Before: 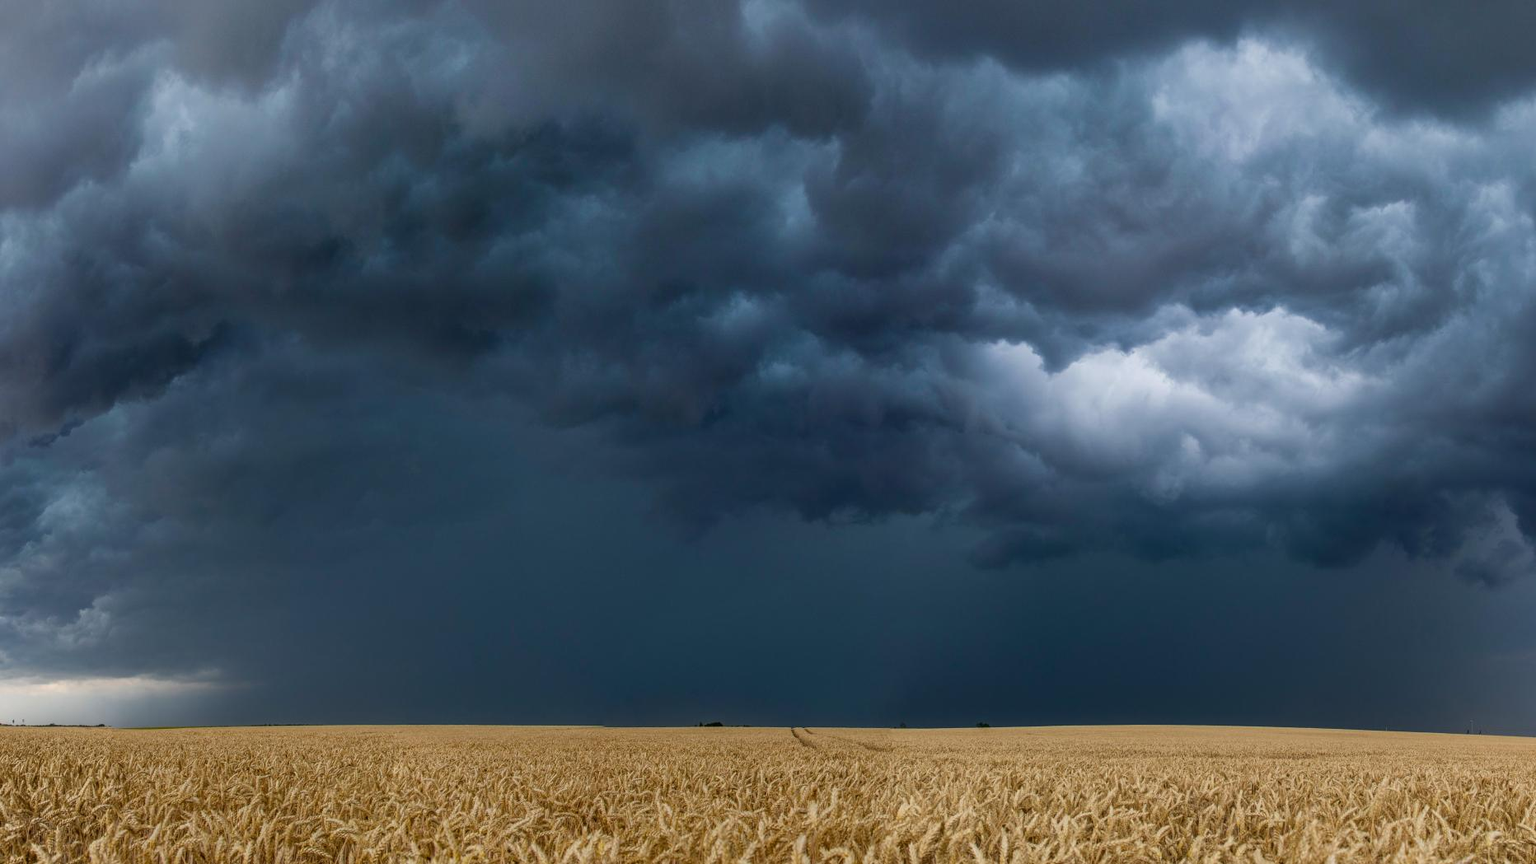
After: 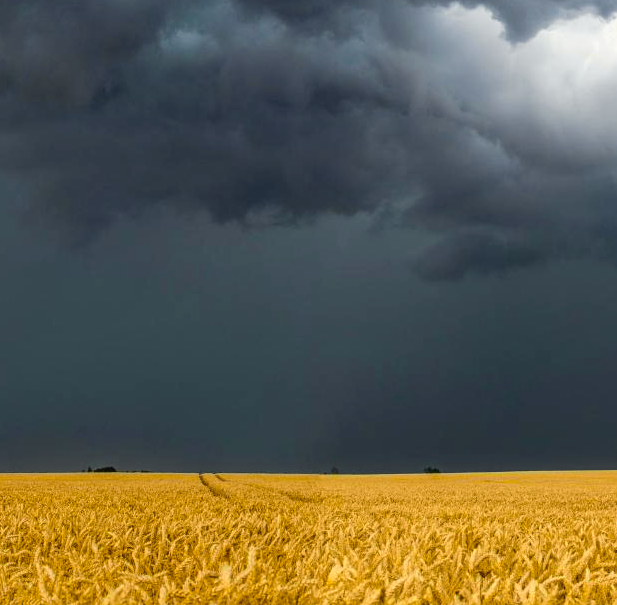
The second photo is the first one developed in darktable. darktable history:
crop: left 40.878%, top 39.176%, right 25.993%, bottom 3.081%
color balance rgb: perceptual saturation grading › global saturation 25%, global vibrance 20%
white balance: red 1.029, blue 0.92
exposure: black level correction 0, exposure 0.5 EV, compensate exposure bias true, compensate highlight preservation false
tone curve: curves: ch0 [(0, 0.012) (0.036, 0.035) (0.274, 0.288) (0.504, 0.536) (0.844, 0.84) (1, 0.983)]; ch1 [(0, 0) (0.389, 0.403) (0.462, 0.486) (0.499, 0.498) (0.511, 0.502) (0.536, 0.547) (0.579, 0.578) (0.626, 0.645) (0.749, 0.781) (1, 1)]; ch2 [(0, 0) (0.457, 0.486) (0.5, 0.5) (0.557, 0.561) (0.614, 0.622) (0.704, 0.732) (1, 1)], color space Lab, independent channels, preserve colors none
